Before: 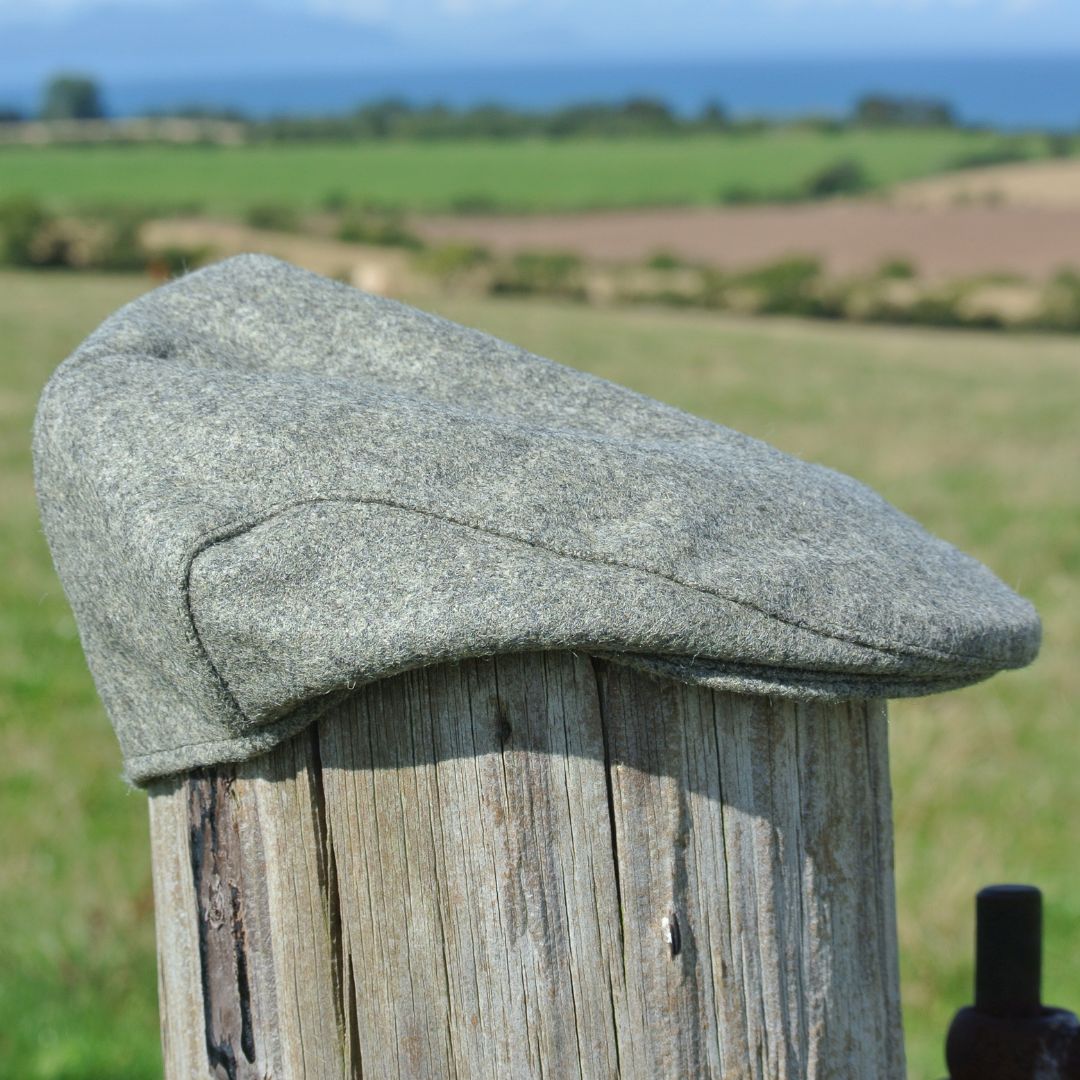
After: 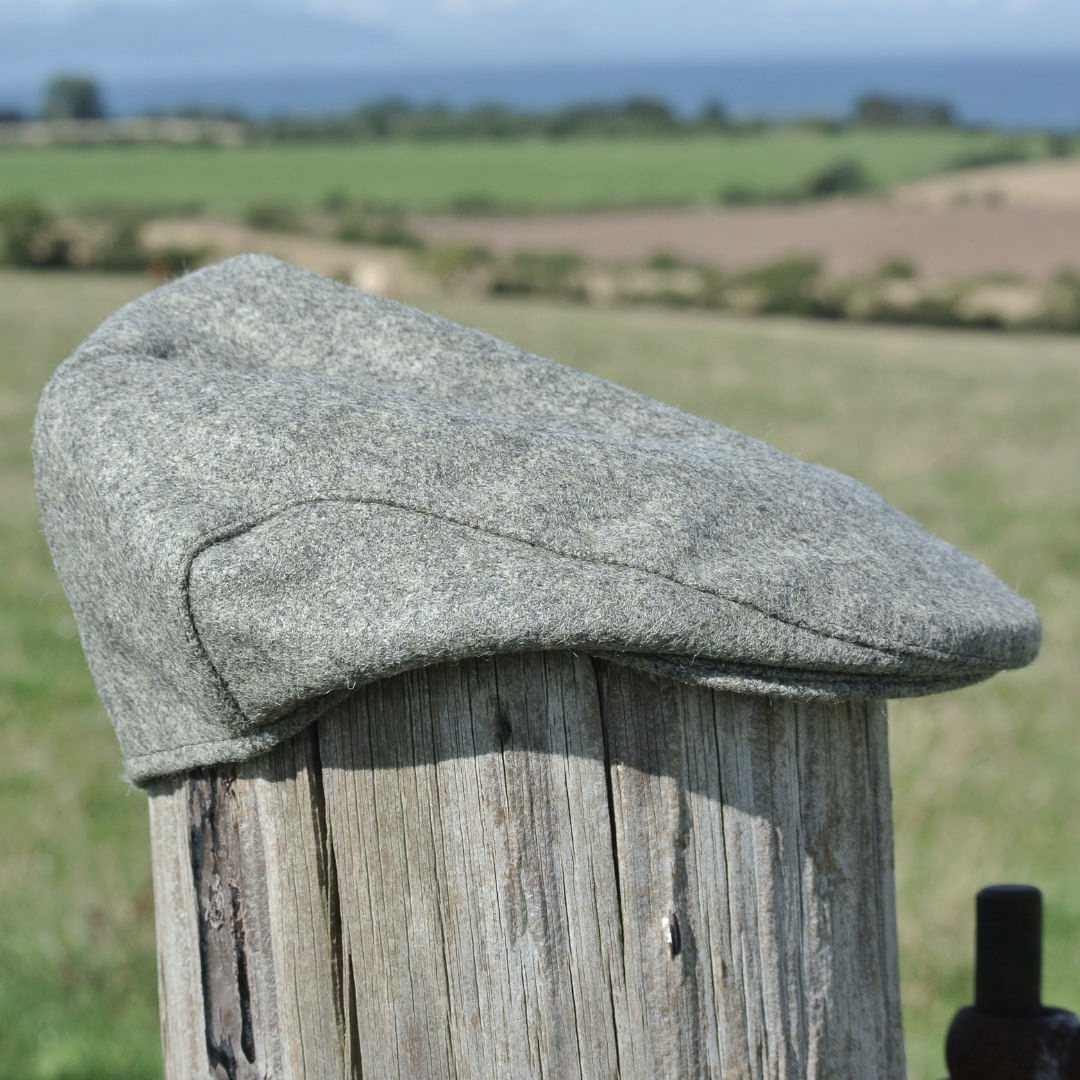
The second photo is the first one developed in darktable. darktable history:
contrast brightness saturation: contrast 0.1, saturation -0.3
shadows and highlights: shadows 10, white point adjustment 1, highlights -40
